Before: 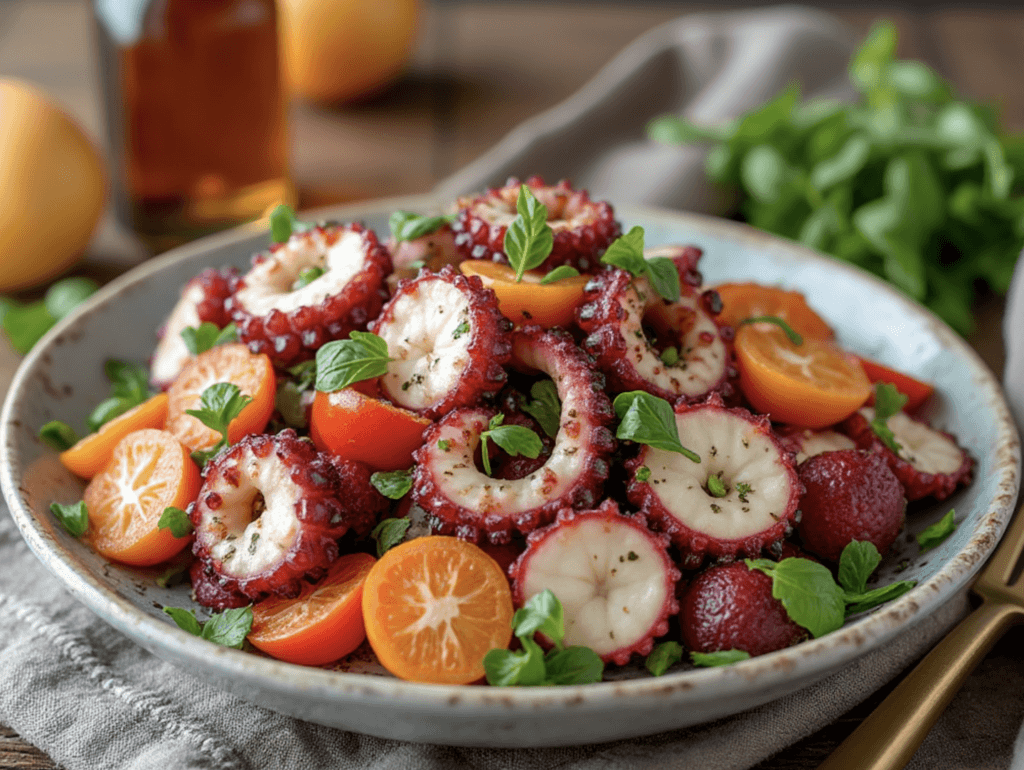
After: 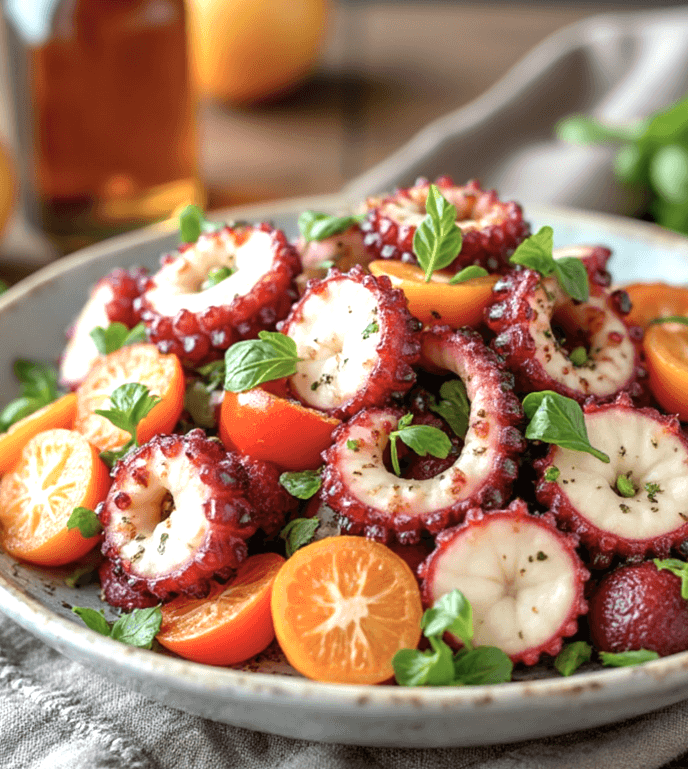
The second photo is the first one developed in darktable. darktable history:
shadows and highlights: radius 126.03, shadows 30.43, highlights -31.07, low approximation 0.01, soften with gaussian
exposure: black level correction 0, exposure 0.702 EV, compensate highlight preservation false
crop and rotate: left 8.904%, right 23.905%
